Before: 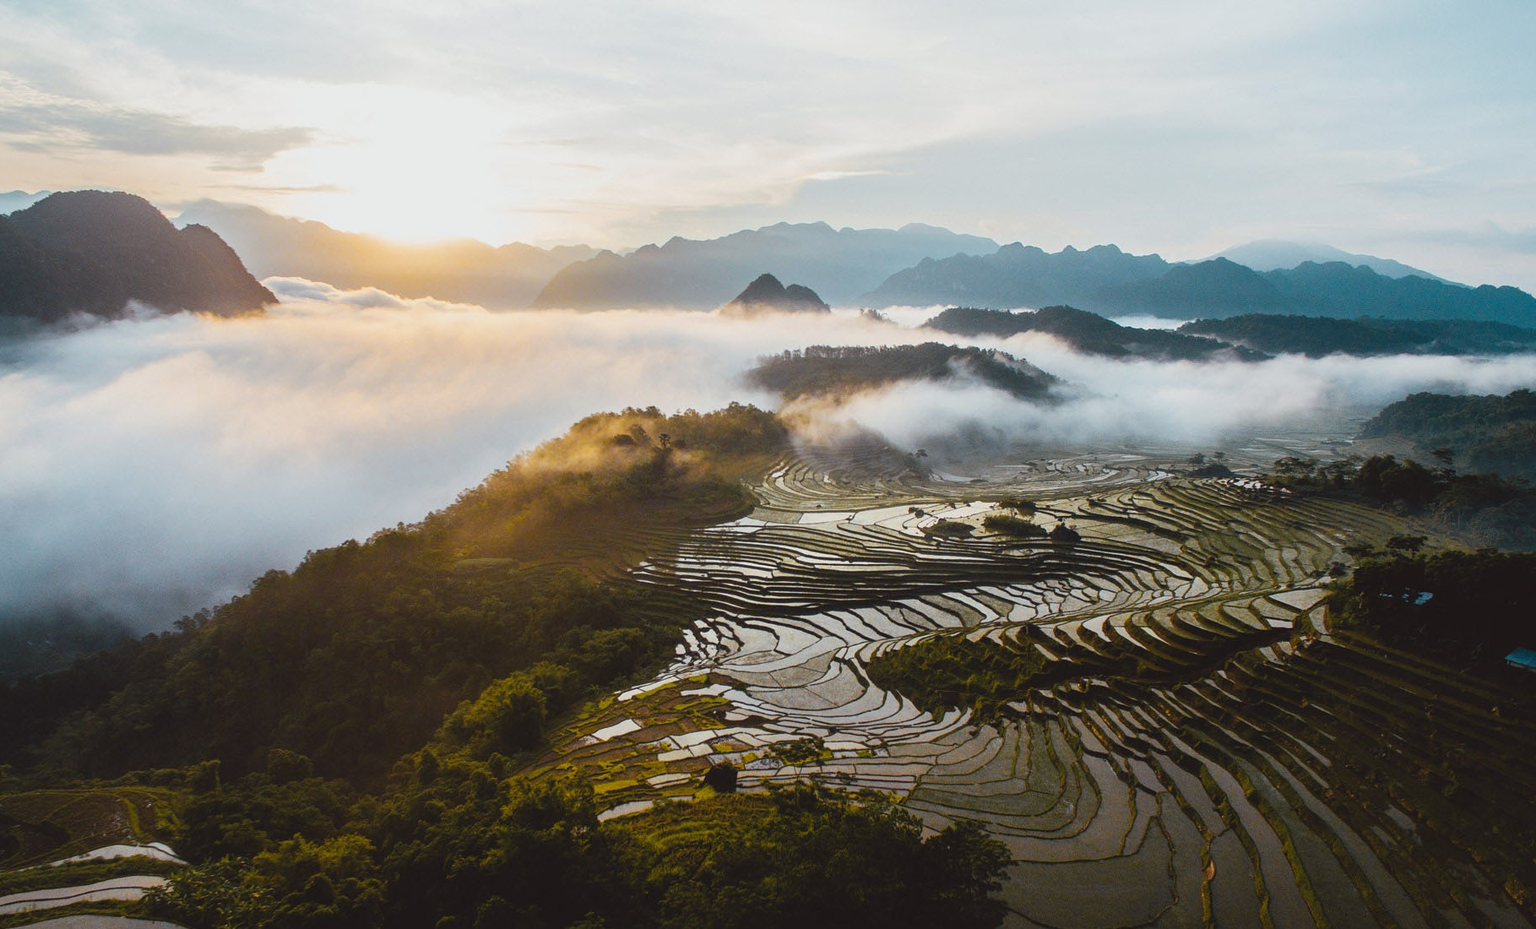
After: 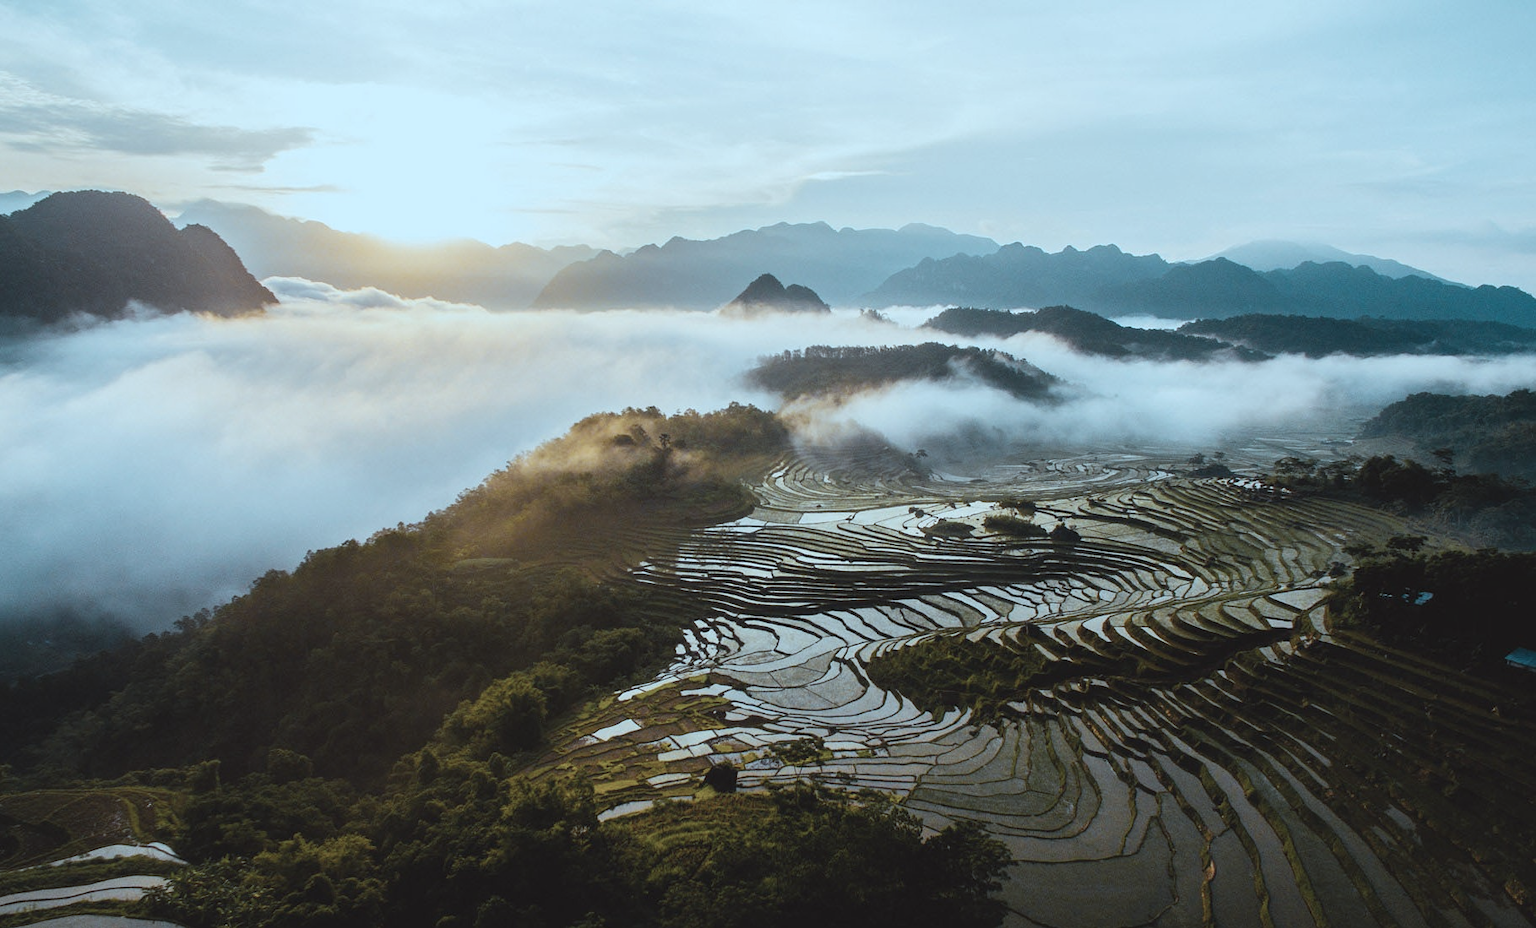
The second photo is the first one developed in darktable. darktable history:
color correction: highlights a* -13.32, highlights b* -17.62, saturation 0.702
